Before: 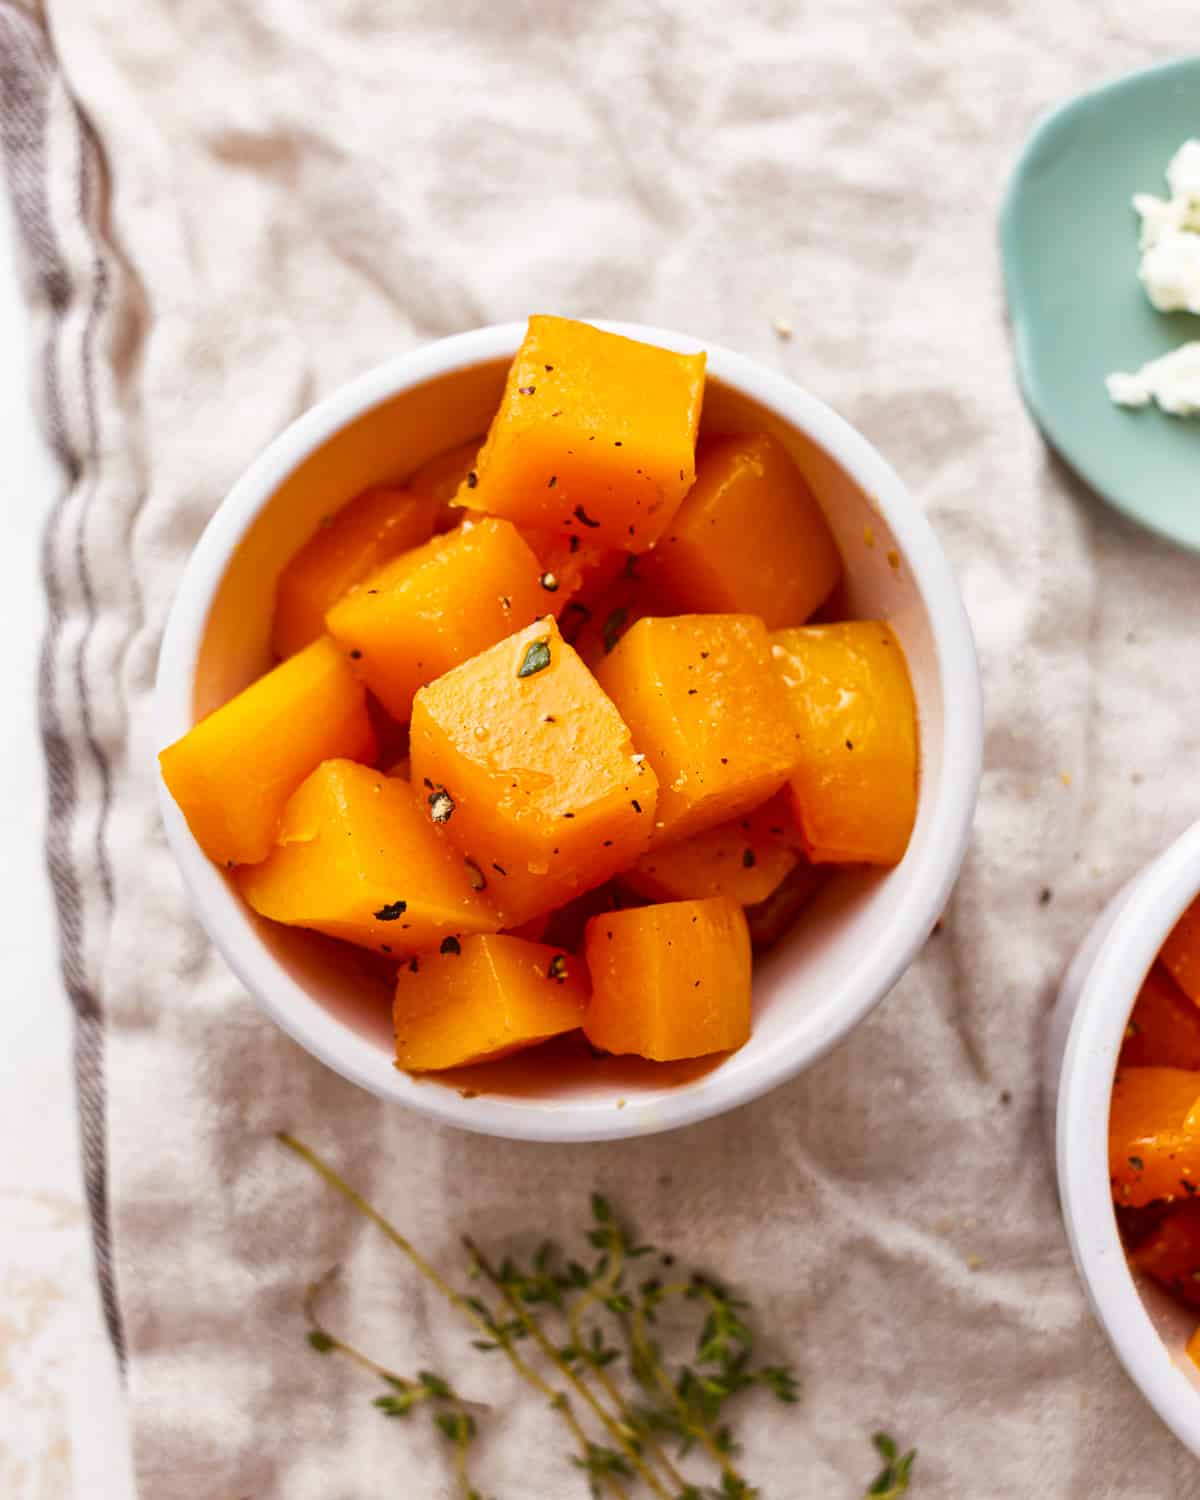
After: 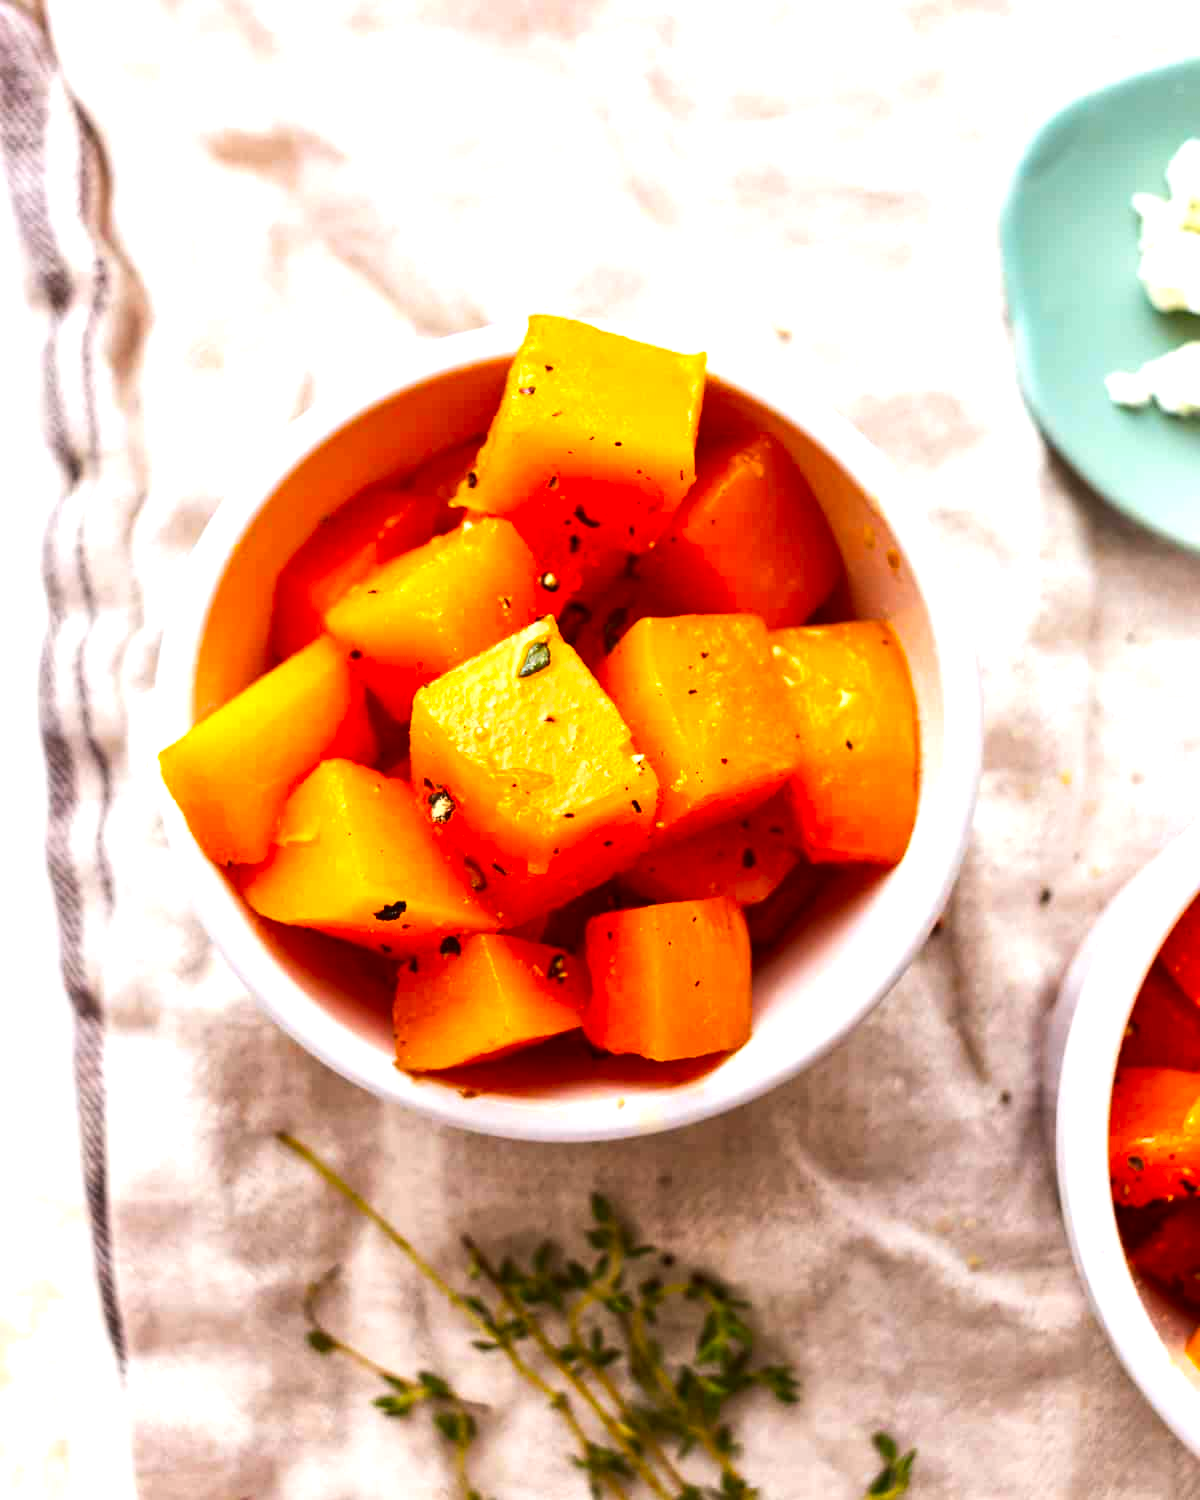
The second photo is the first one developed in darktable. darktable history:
tone equalizer: -8 EV -0.78 EV, -7 EV -0.735 EV, -6 EV -0.635 EV, -5 EV -0.408 EV, -3 EV 0.382 EV, -2 EV 0.6 EV, -1 EV 0.679 EV, +0 EV 0.73 EV, edges refinement/feathering 500, mask exposure compensation -1.57 EV, preserve details no
color correction: highlights b* -0.057, saturation 1.37
